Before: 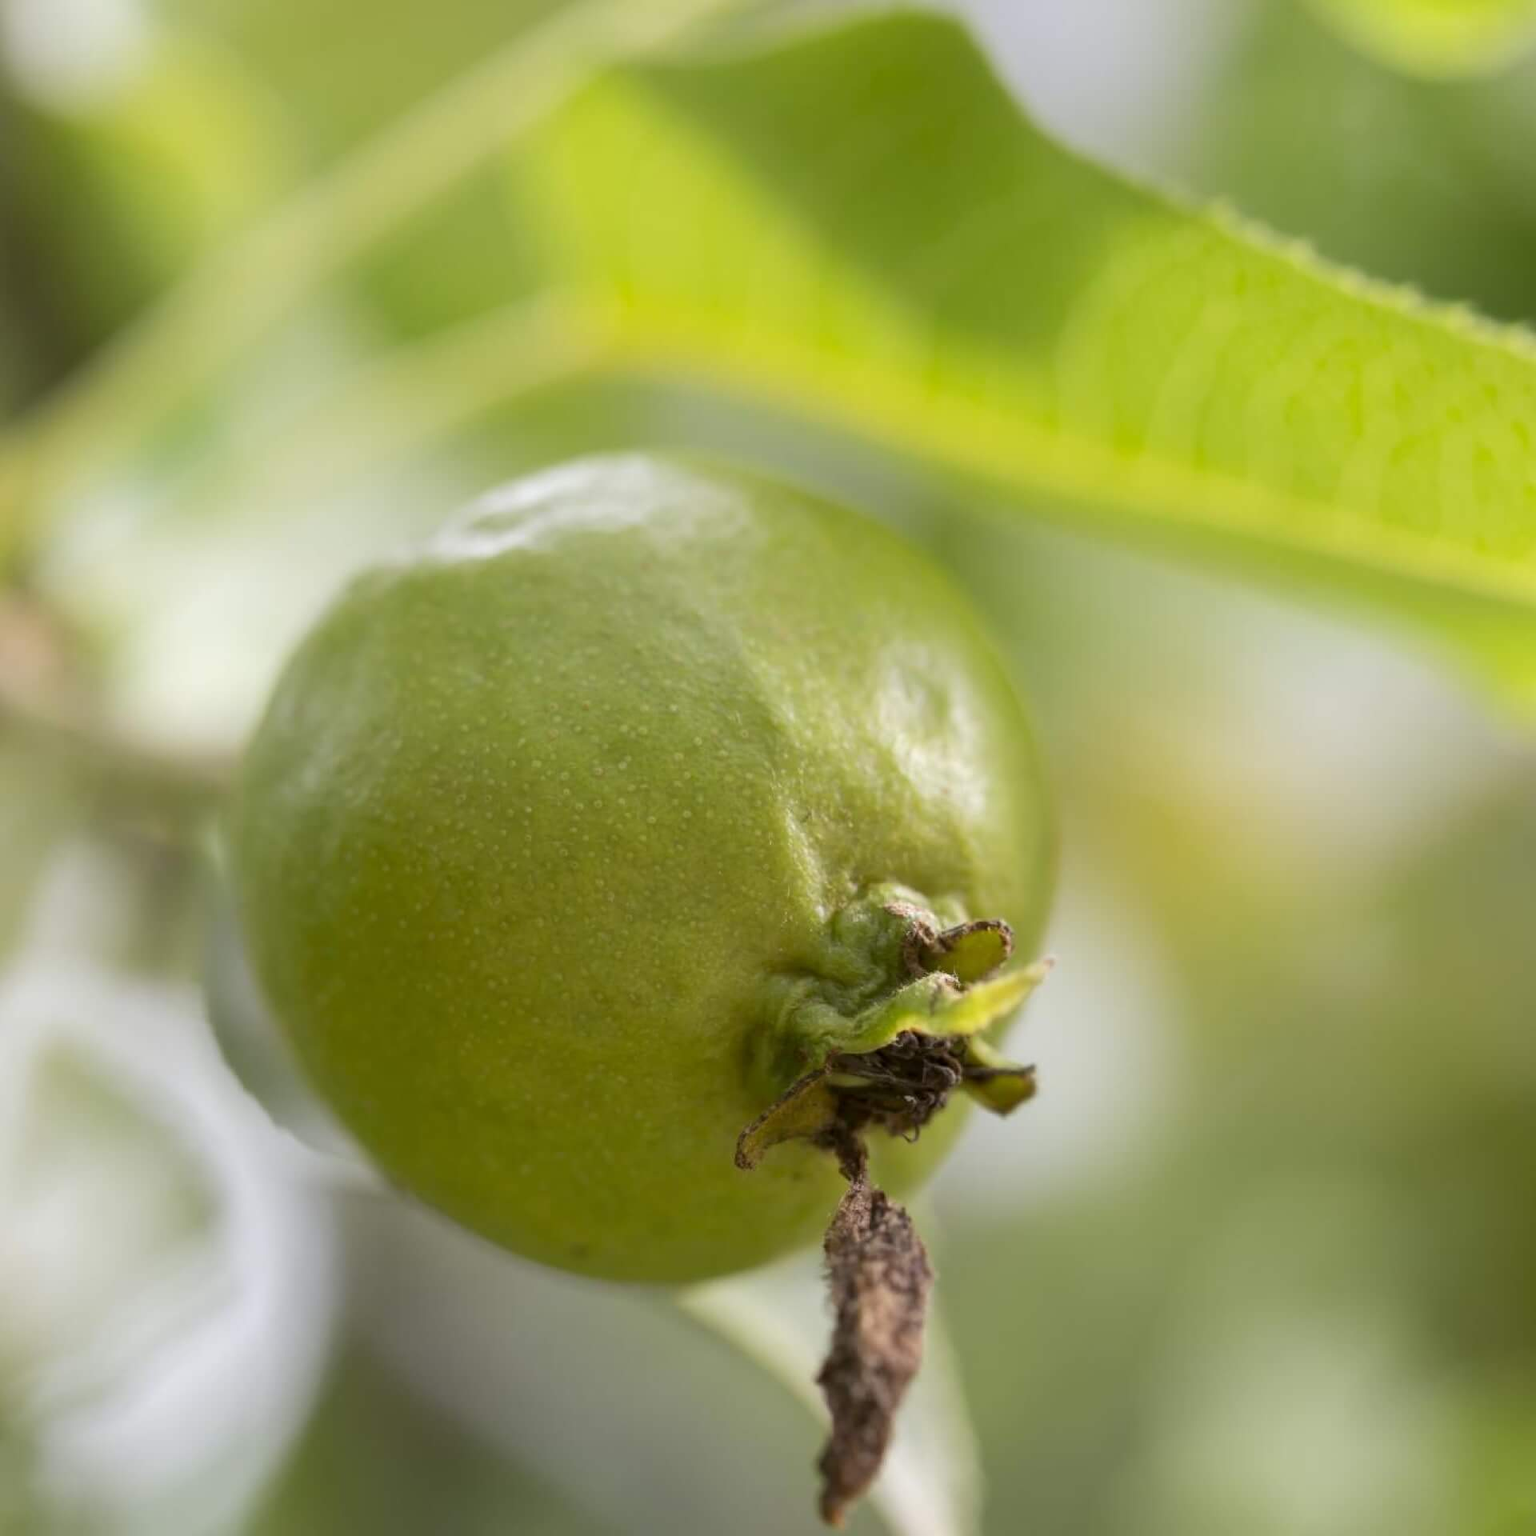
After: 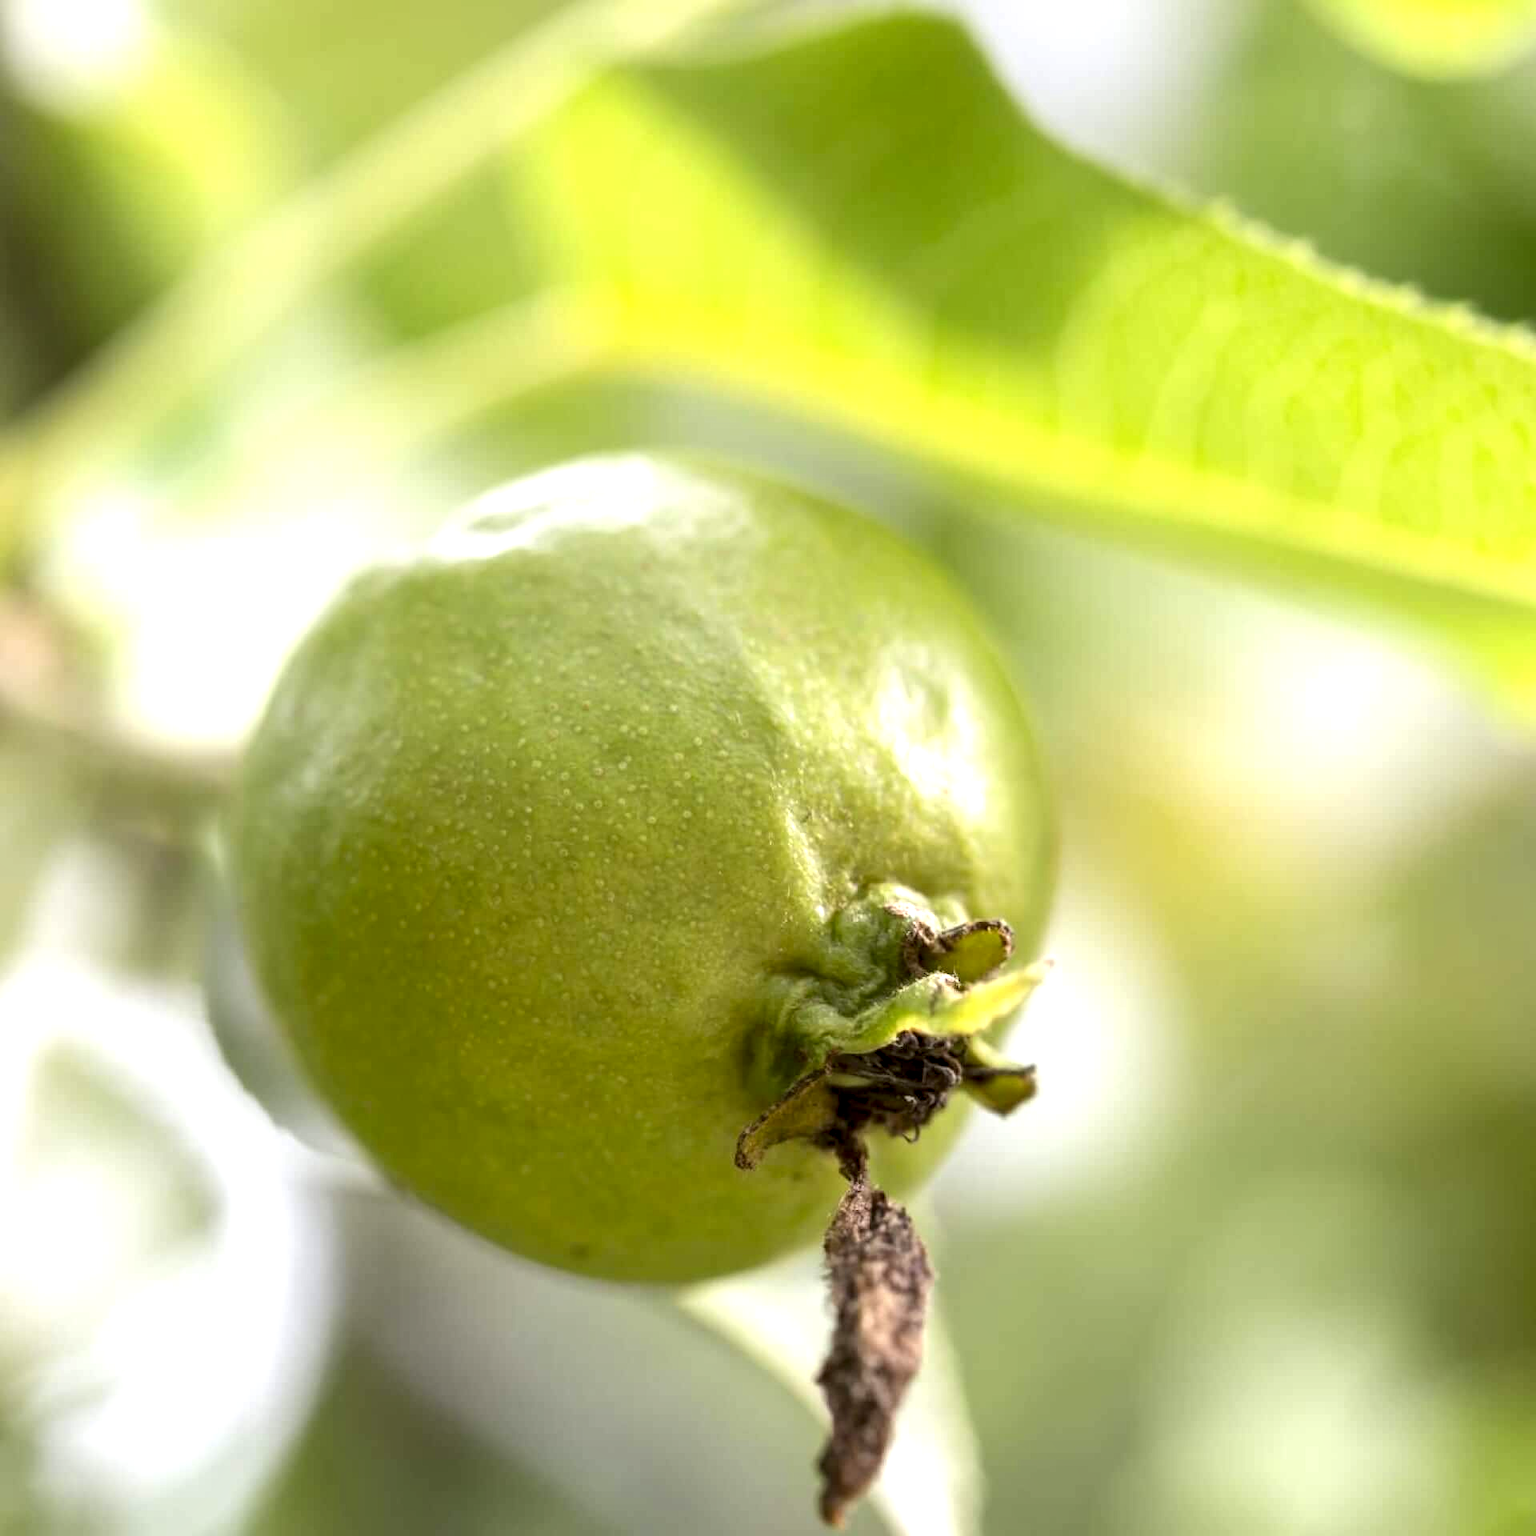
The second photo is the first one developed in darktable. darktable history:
exposure: black level correction 0, exposure 0.7 EV, compensate exposure bias true, compensate highlight preservation false
local contrast: detail 135%, midtone range 0.75
